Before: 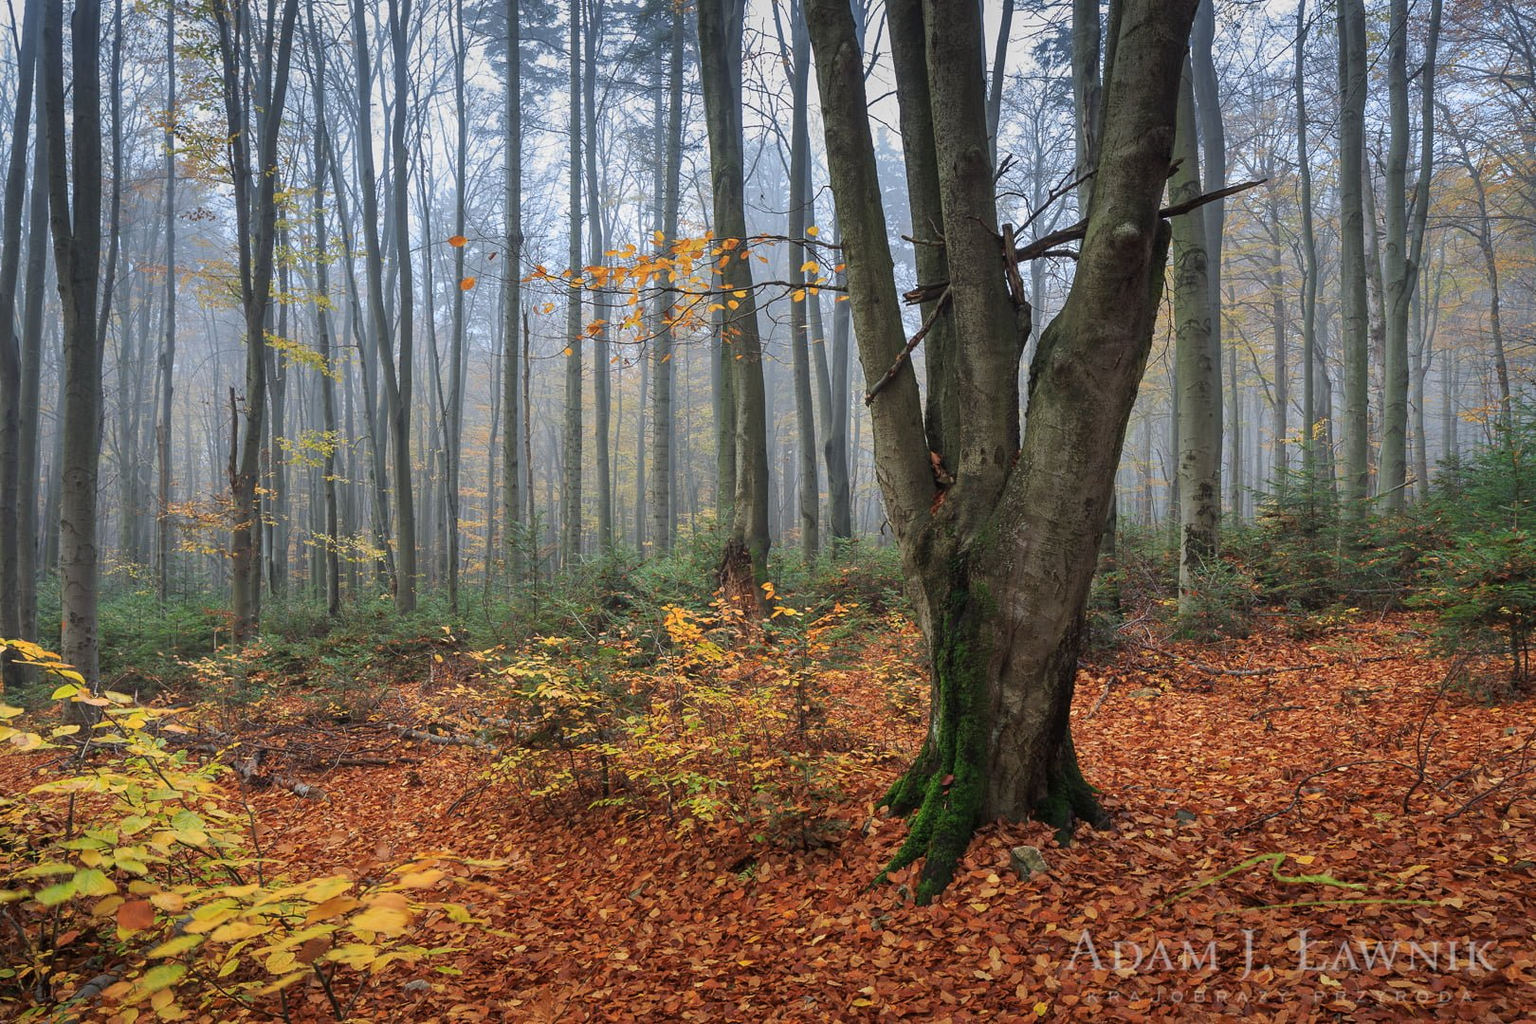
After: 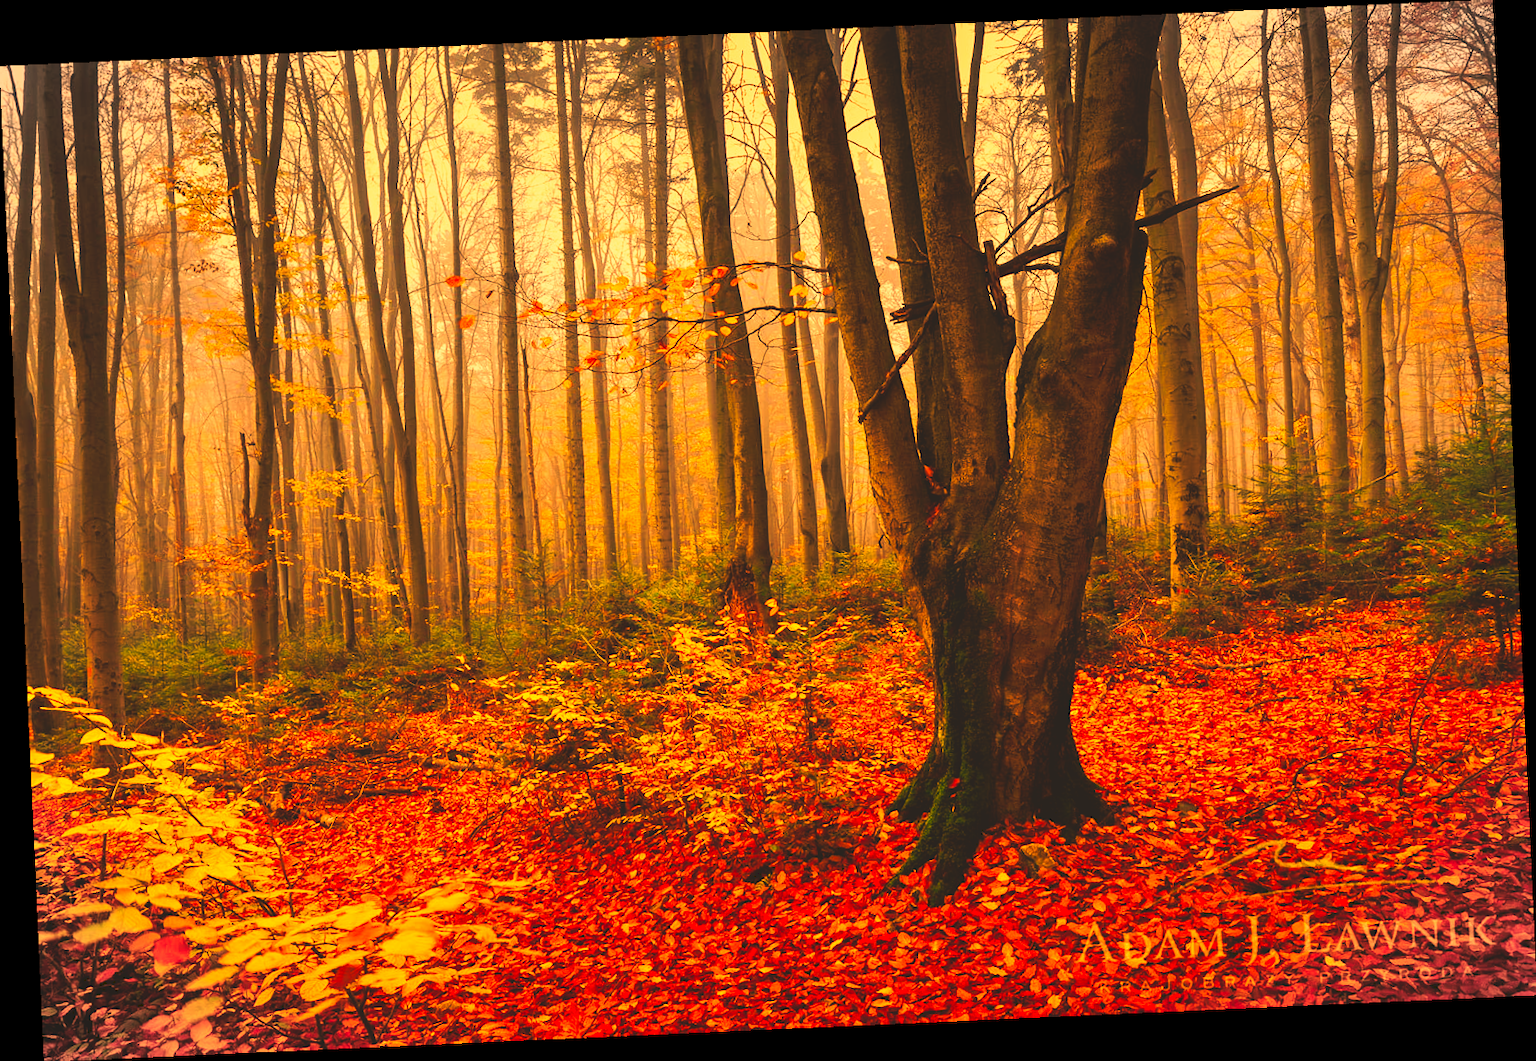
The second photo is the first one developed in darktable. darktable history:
rotate and perspective: rotation -2.56°, automatic cropping off
vignetting: fall-off start 100%, brightness -0.282, width/height ratio 1.31
color correction: highlights a* 15, highlights b* 31.55
tone curve: curves: ch0 [(0, 0) (0.003, 0.147) (0.011, 0.147) (0.025, 0.147) (0.044, 0.147) (0.069, 0.147) (0.1, 0.15) (0.136, 0.158) (0.177, 0.174) (0.224, 0.198) (0.277, 0.241) (0.335, 0.292) (0.399, 0.361) (0.468, 0.452) (0.543, 0.568) (0.623, 0.679) (0.709, 0.793) (0.801, 0.886) (0.898, 0.966) (1, 1)], preserve colors none
white balance: red 1.467, blue 0.684
